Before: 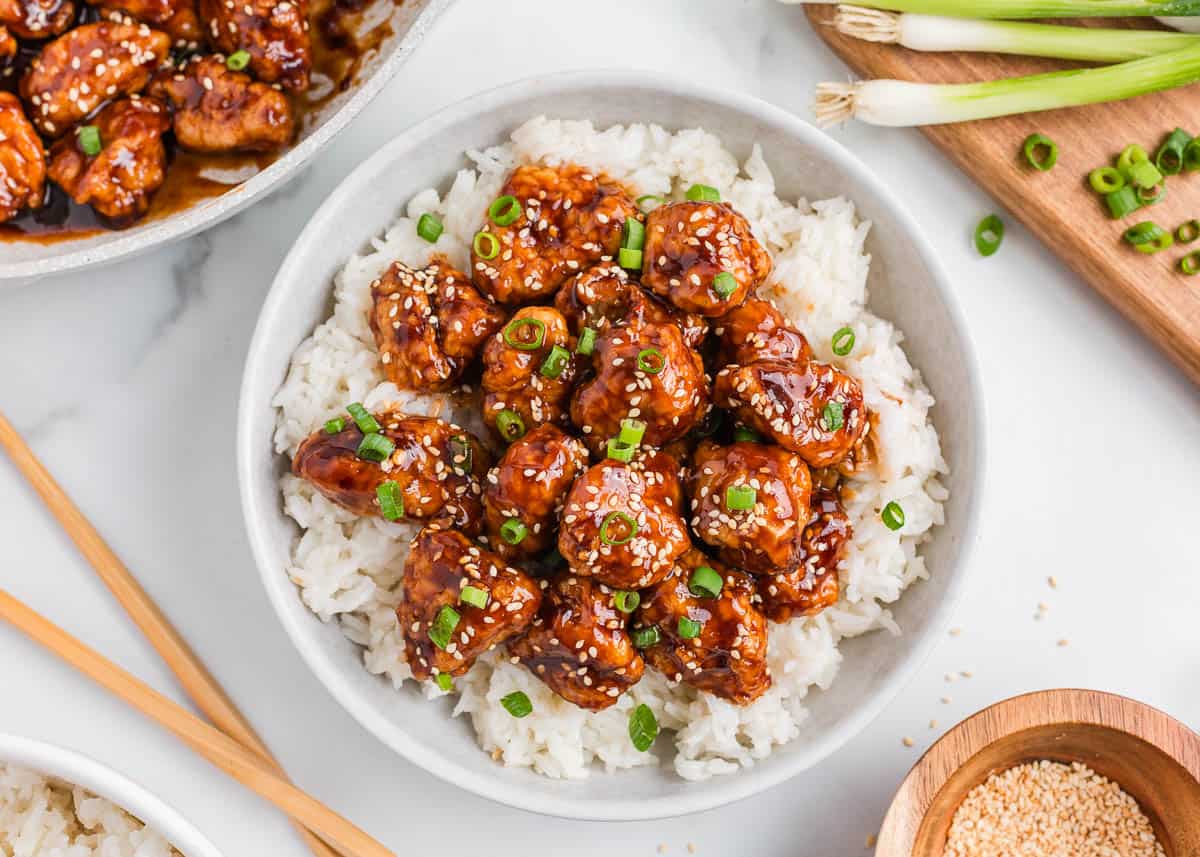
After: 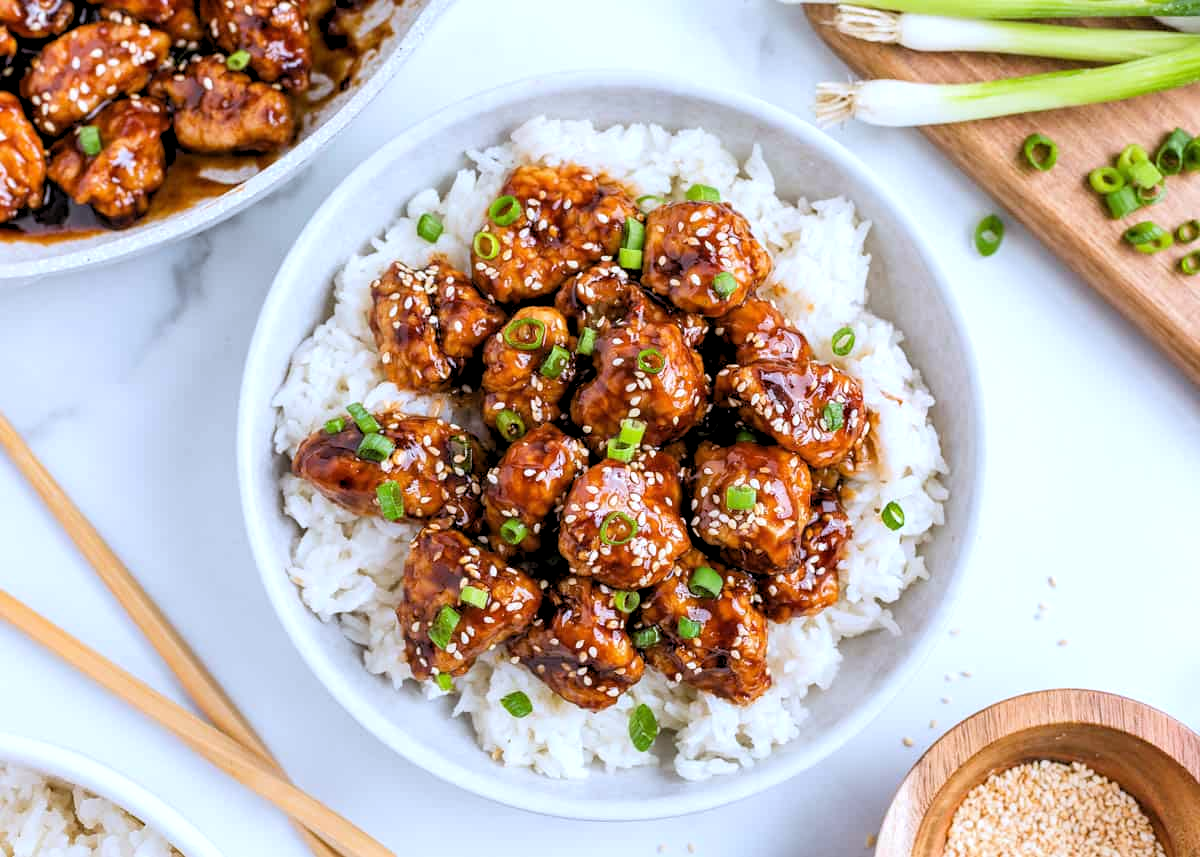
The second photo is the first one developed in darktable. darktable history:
white balance: red 0.926, green 1.003, blue 1.133
rgb levels: levels [[0.01, 0.419, 0.839], [0, 0.5, 1], [0, 0.5, 1]]
